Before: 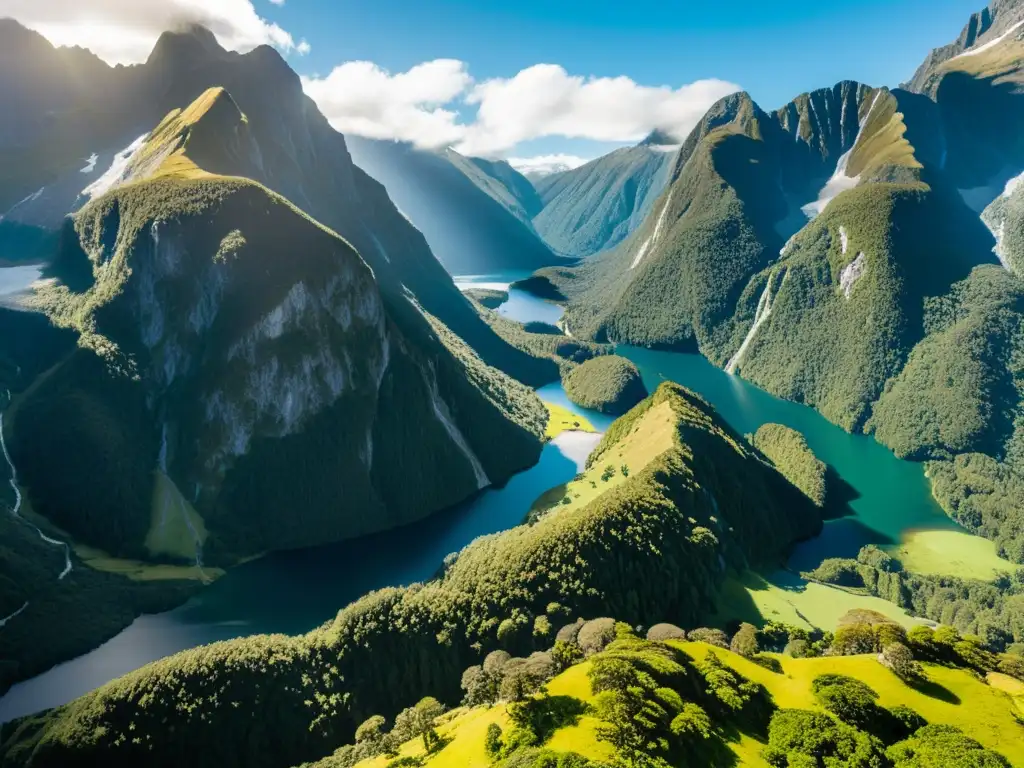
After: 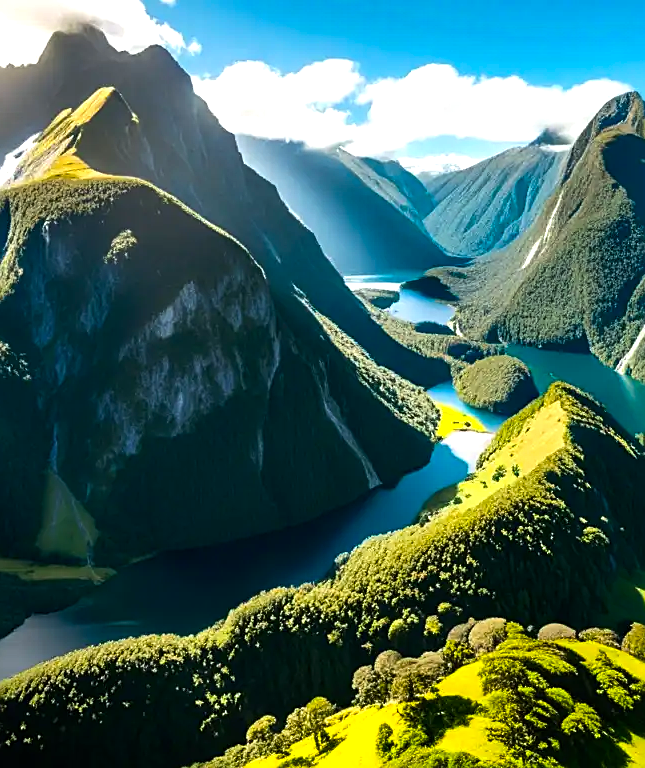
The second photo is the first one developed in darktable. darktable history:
exposure: exposure 0.078 EV, compensate highlight preservation false
crop: left 10.67%, right 26.295%
contrast brightness saturation: contrast 0.034, brightness -0.037
color balance rgb: perceptual saturation grading › global saturation 31.129%, perceptual brilliance grading › highlights 13.398%, perceptual brilliance grading › mid-tones 8.576%, perceptual brilliance grading › shadows -17.935%
levels: mode automatic
sharpen: on, module defaults
